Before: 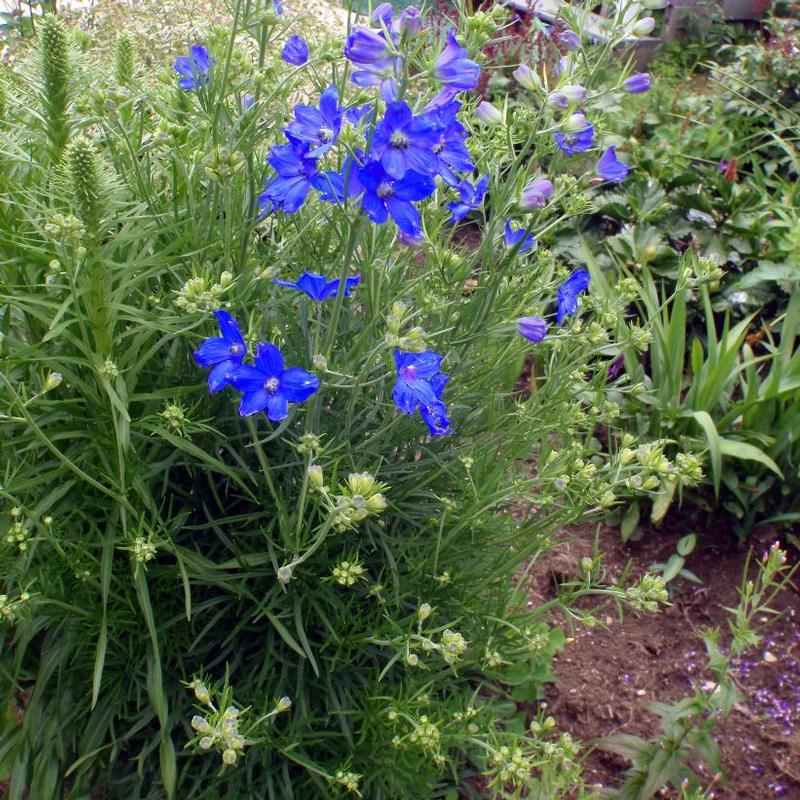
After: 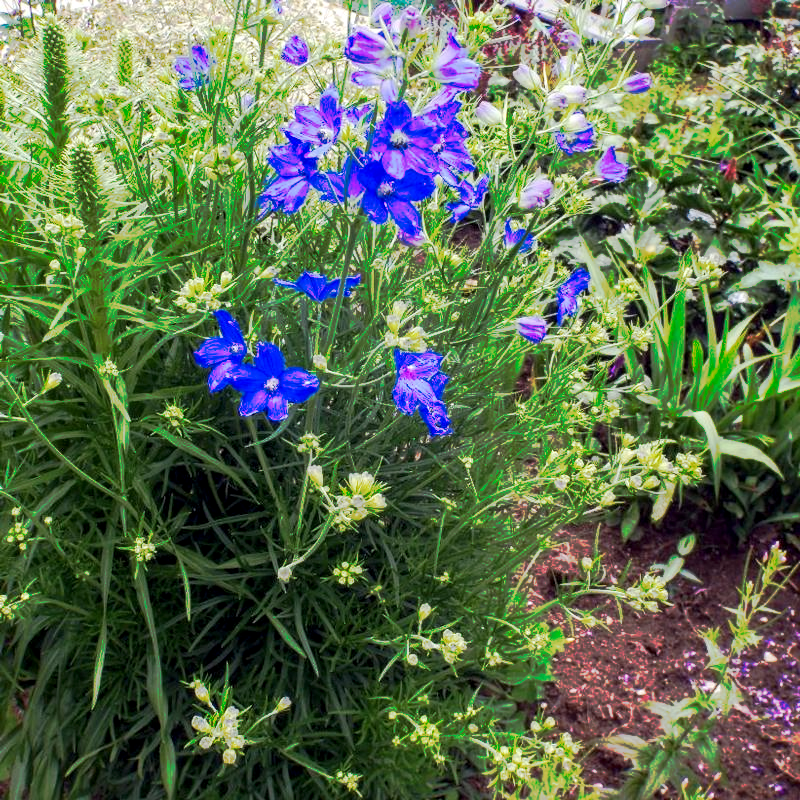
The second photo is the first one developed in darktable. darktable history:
local contrast: on, module defaults
tone curve: curves: ch0 [(0, 0) (0.003, 0.003) (0.011, 0.011) (0.025, 0.024) (0.044, 0.043) (0.069, 0.067) (0.1, 0.096) (0.136, 0.131) (0.177, 0.171) (0.224, 0.216) (0.277, 0.267) (0.335, 0.323) (0.399, 0.384) (0.468, 0.451) (0.543, 0.678) (0.623, 0.734) (0.709, 0.795) (0.801, 0.859) (0.898, 0.928) (1, 1)], preserve colors none
